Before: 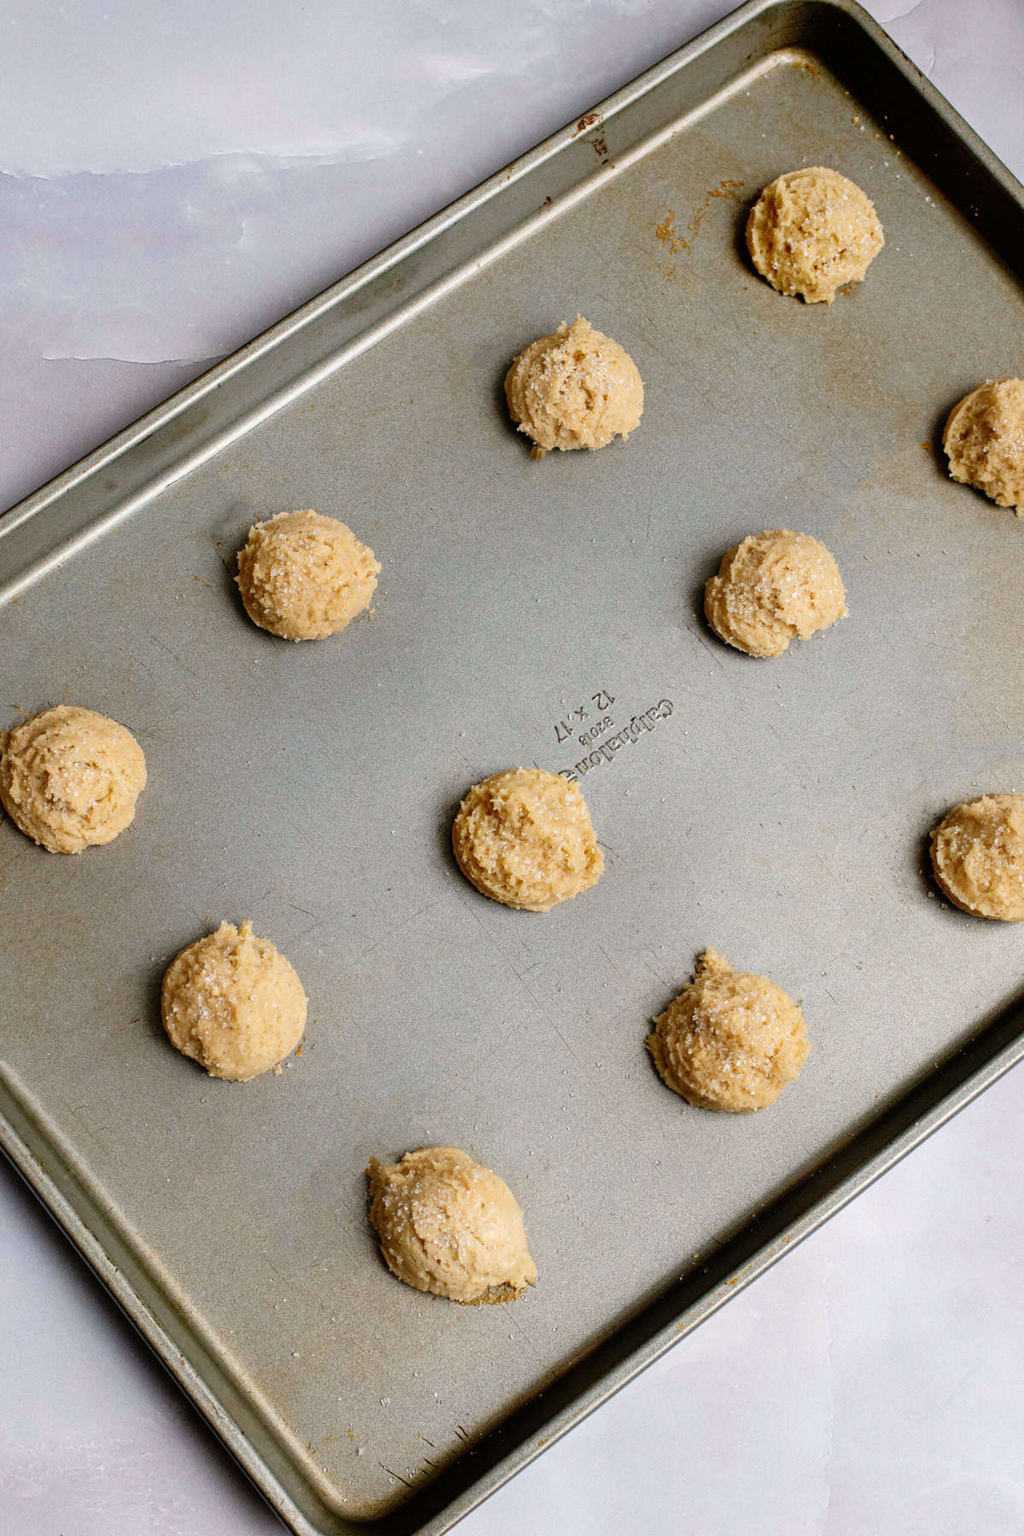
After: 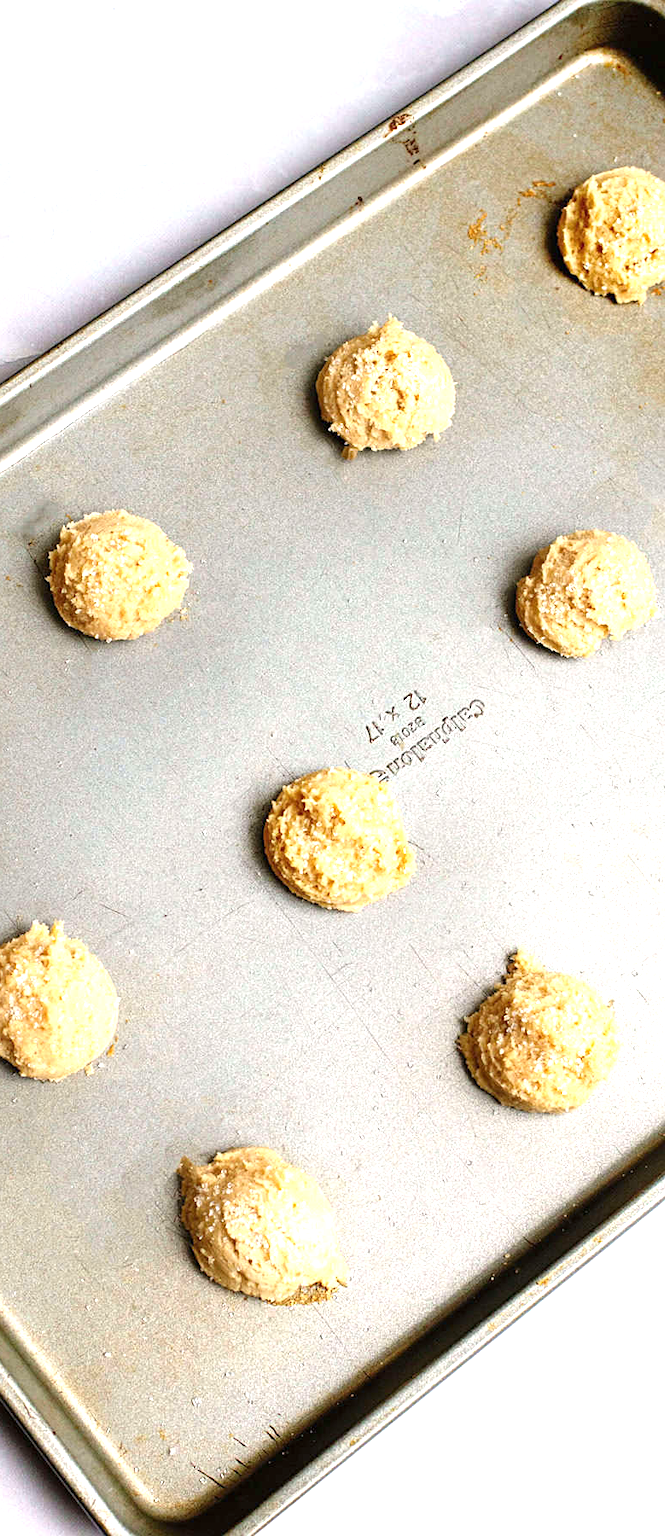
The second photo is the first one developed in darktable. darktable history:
crop and rotate: left 18.435%, right 16.528%
exposure: black level correction 0, exposure 1.105 EV, compensate highlight preservation false
sharpen: amount 0.213
